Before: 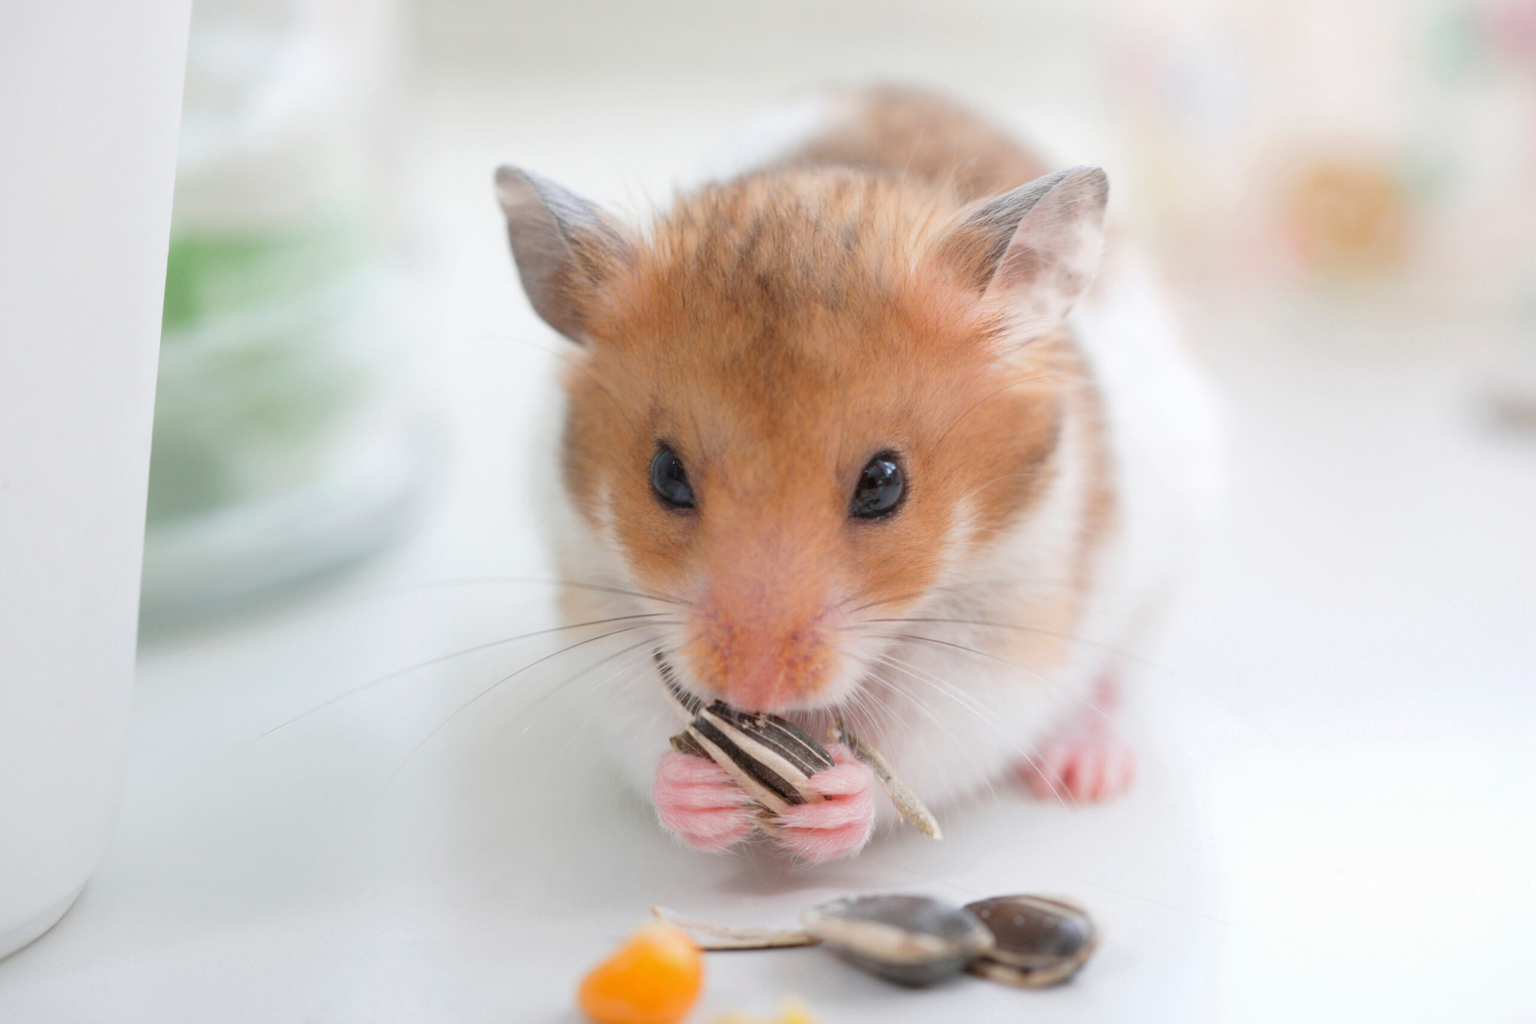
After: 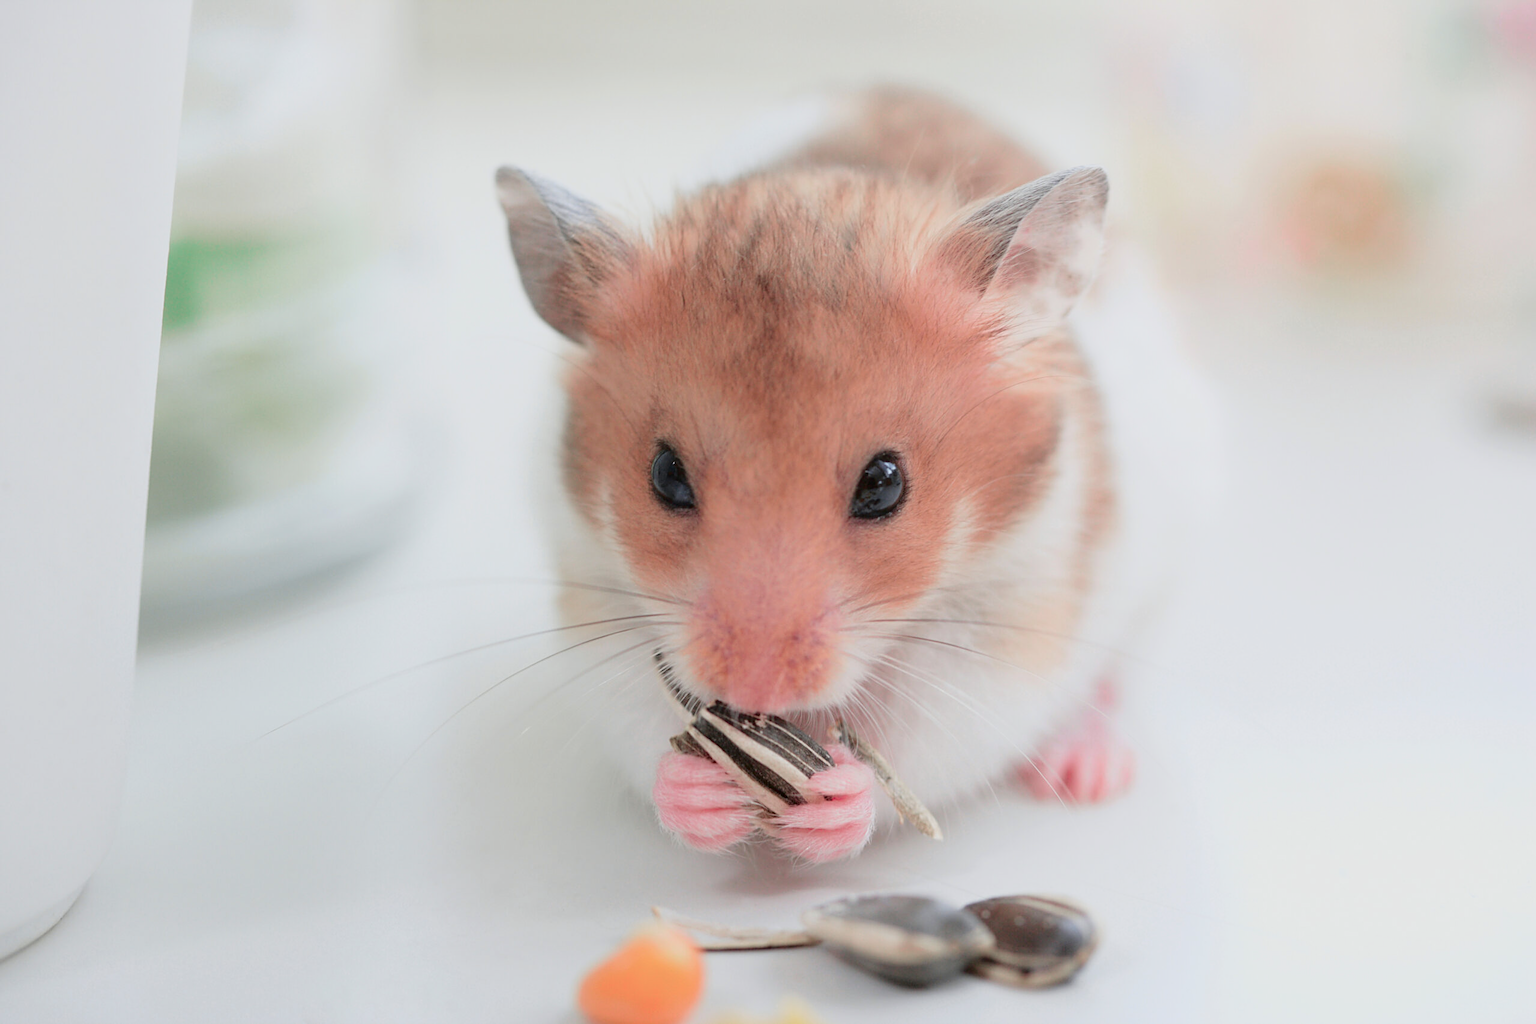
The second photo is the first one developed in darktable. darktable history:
sharpen: on, module defaults
tone curve: curves: ch0 [(0, 0.009) (0.105, 0.069) (0.195, 0.154) (0.289, 0.278) (0.384, 0.391) (0.513, 0.53) (0.66, 0.667) (0.895, 0.863) (1, 0.919)]; ch1 [(0, 0) (0.161, 0.092) (0.35, 0.33) (0.403, 0.395) (0.456, 0.469) (0.502, 0.499) (0.519, 0.514) (0.576, 0.587) (0.642, 0.645) (0.701, 0.742) (1, 0.942)]; ch2 [(0, 0) (0.371, 0.362) (0.437, 0.437) (0.501, 0.5) (0.53, 0.528) (0.569, 0.551) (0.619, 0.58) (0.883, 0.752) (1, 0.929)], color space Lab, independent channels, preserve colors none
